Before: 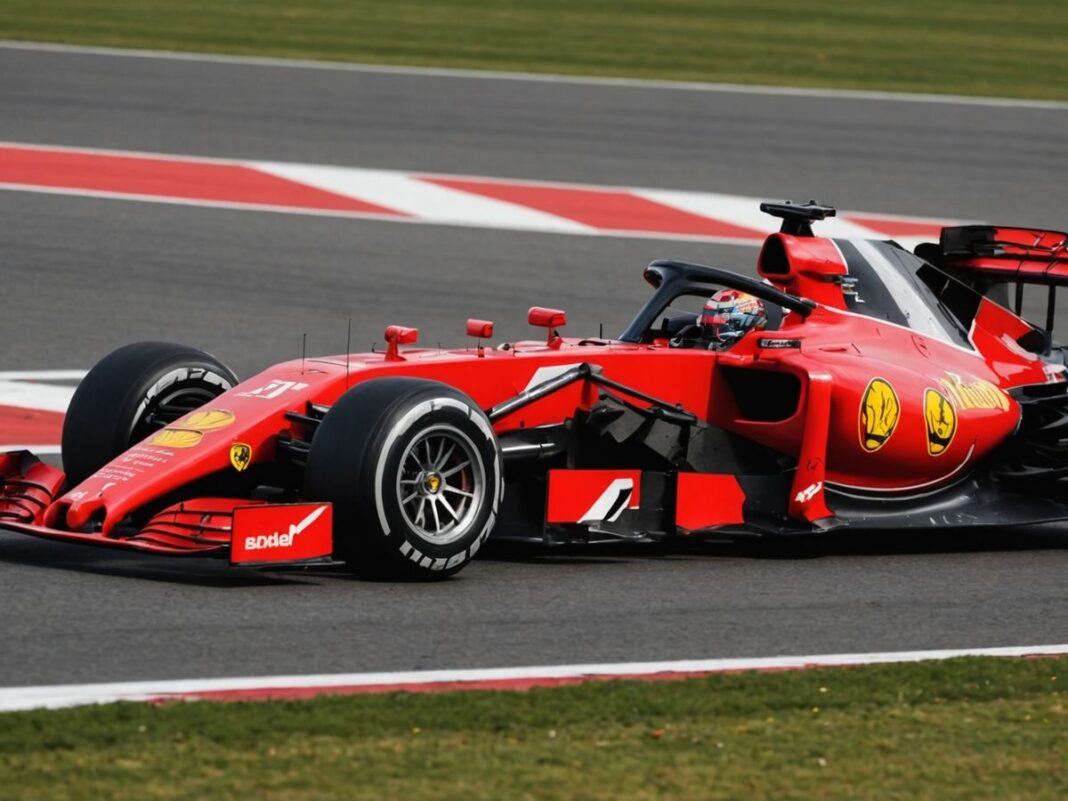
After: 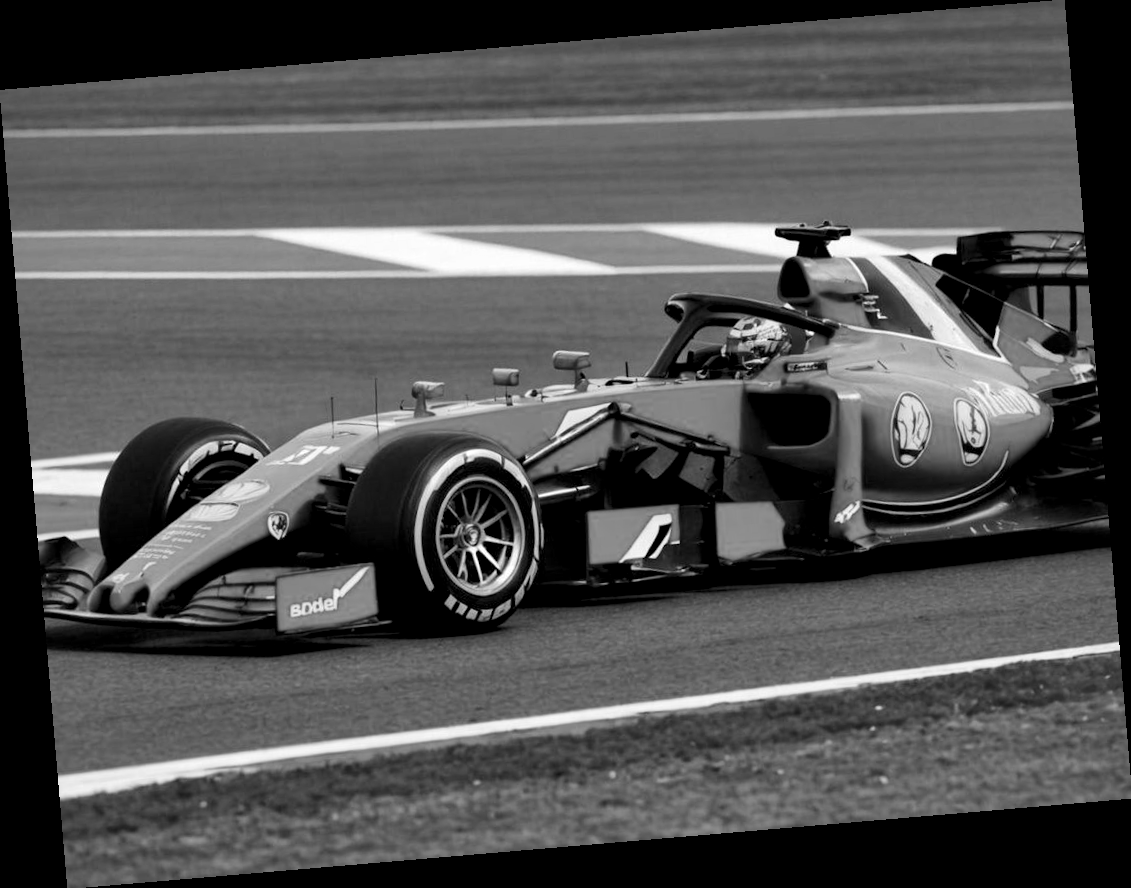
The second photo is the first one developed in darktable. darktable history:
local contrast: mode bilateral grid, contrast 25, coarseness 60, detail 151%, midtone range 0.2
rotate and perspective: rotation -4.86°, automatic cropping off
monochrome: on, module defaults
white balance: red 1.045, blue 0.932
